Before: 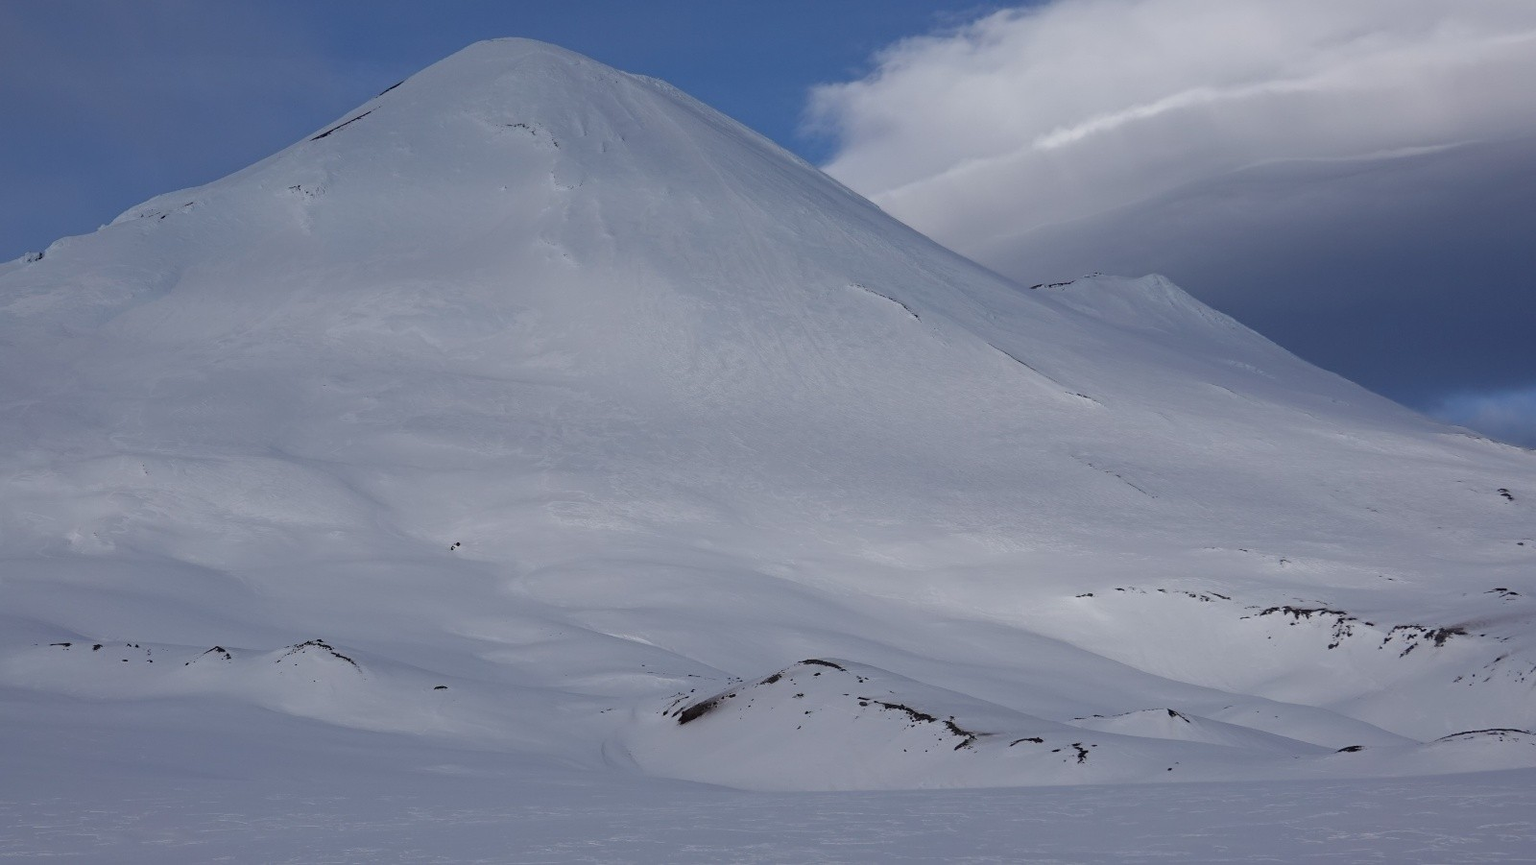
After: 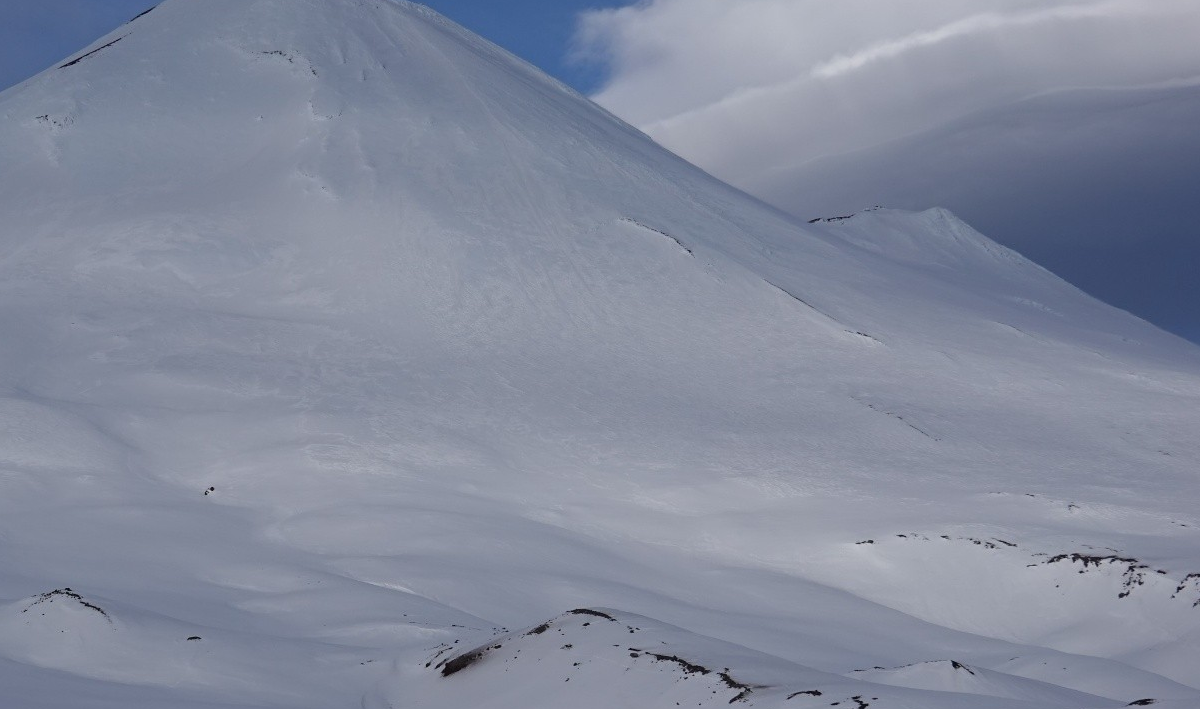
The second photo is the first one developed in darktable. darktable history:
crop: left 16.616%, top 8.758%, right 8.38%, bottom 12.54%
